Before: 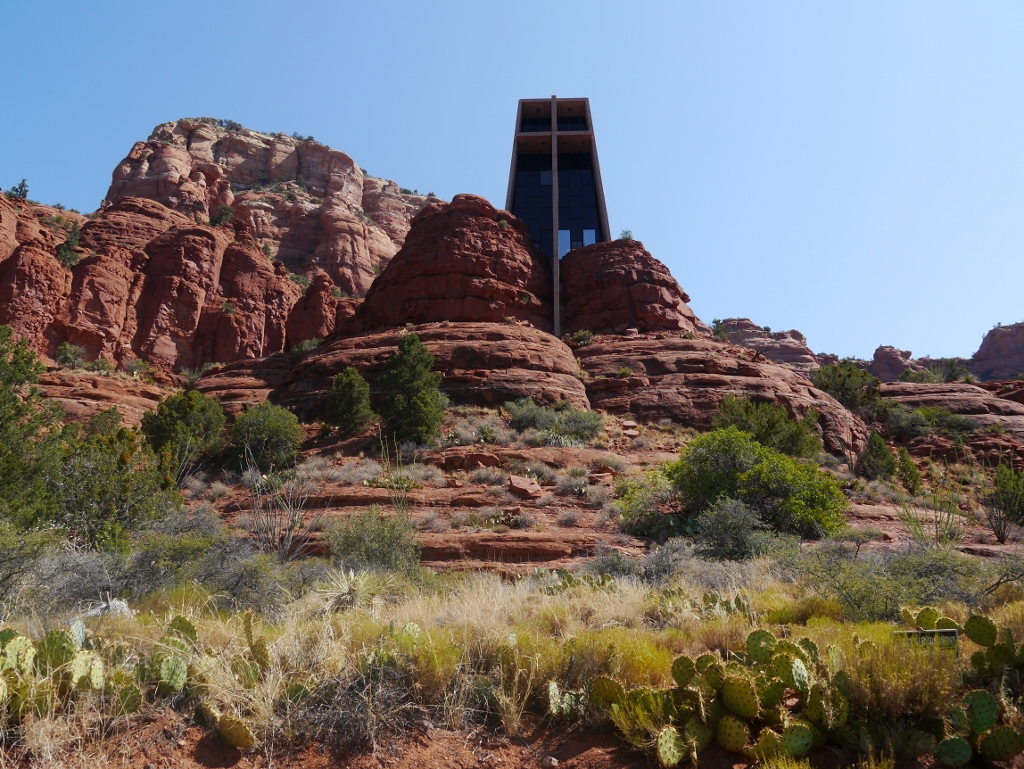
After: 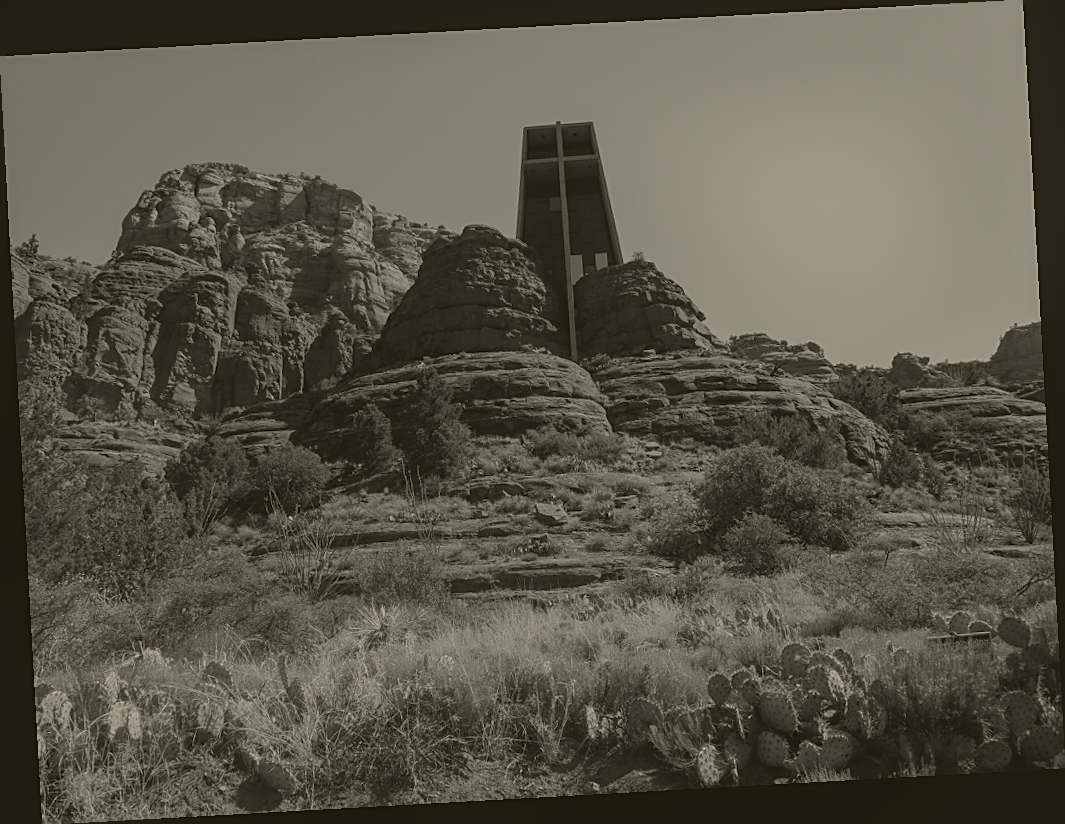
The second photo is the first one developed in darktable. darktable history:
sharpen: on, module defaults
rotate and perspective: rotation -3.18°, automatic cropping off
colorize: hue 41.44°, saturation 22%, source mix 60%, lightness 10.61%
shadows and highlights: shadows -21.3, highlights 100, soften with gaussian
local contrast: detail 130%
